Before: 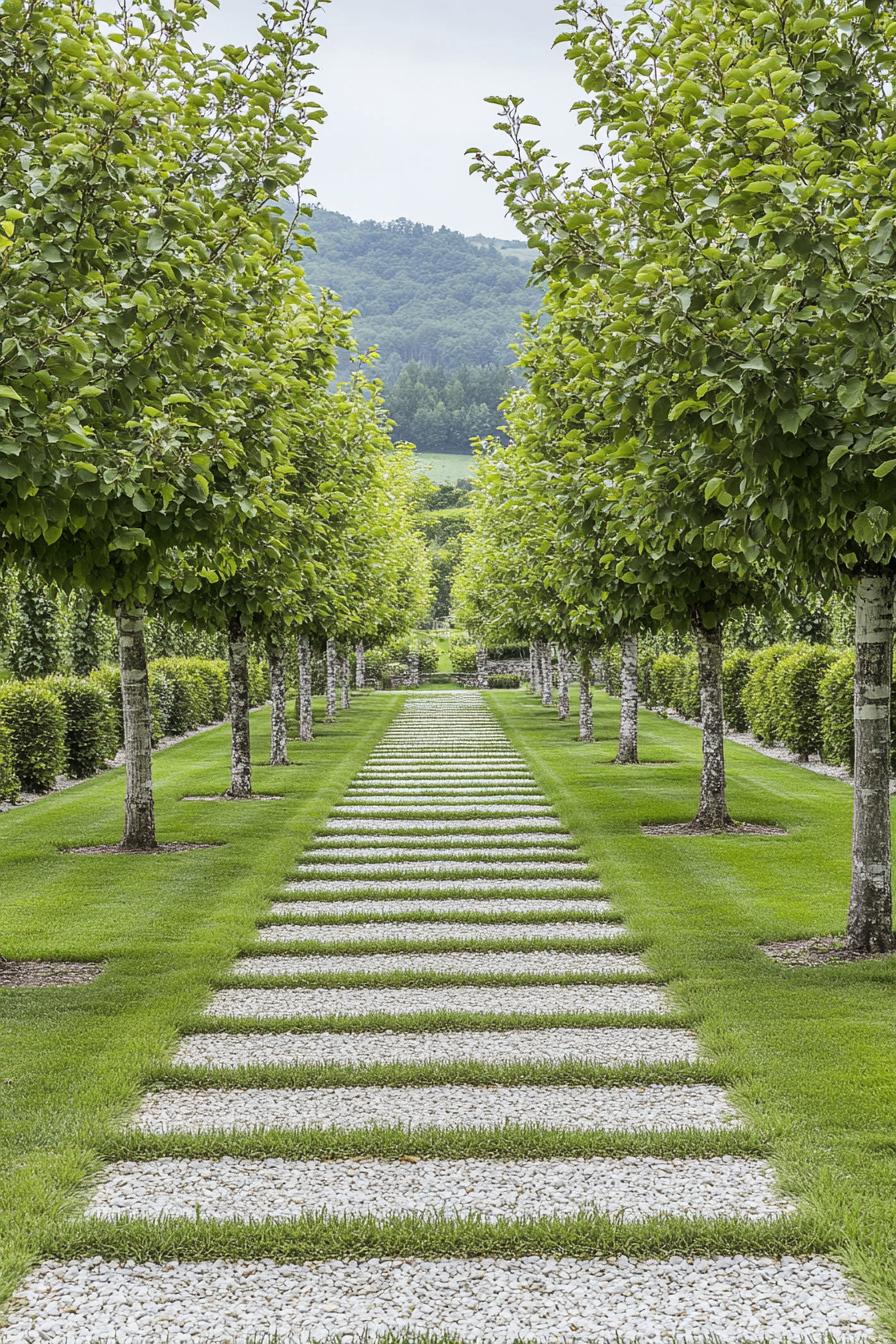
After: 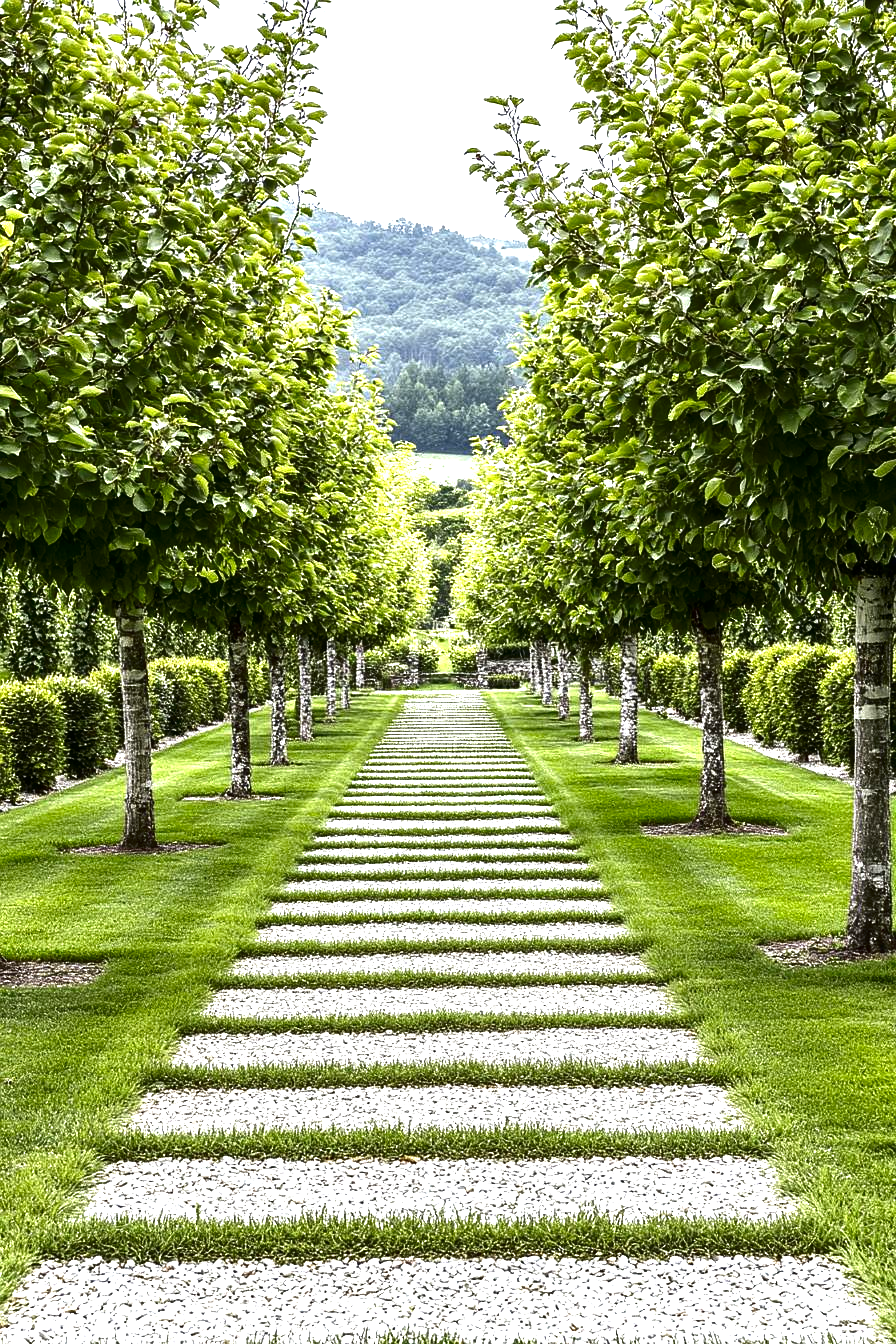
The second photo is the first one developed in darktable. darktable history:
exposure: black level correction 0, exposure 1.096 EV, compensate highlight preservation false
contrast brightness saturation: brightness -0.533
